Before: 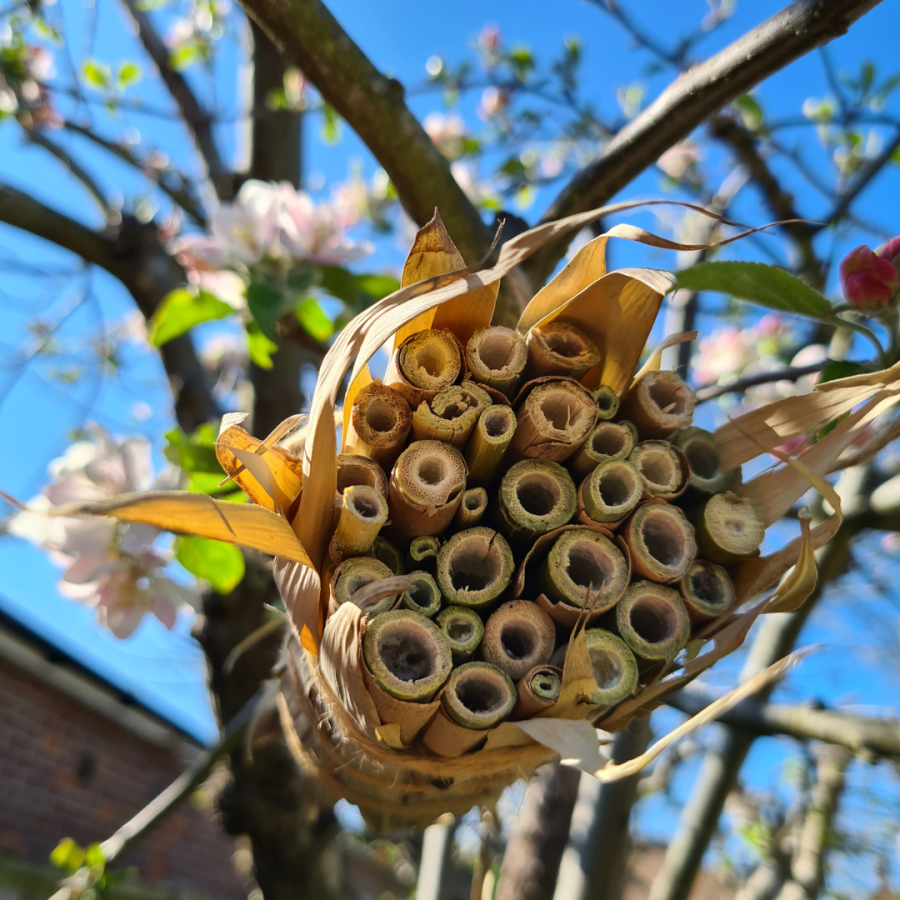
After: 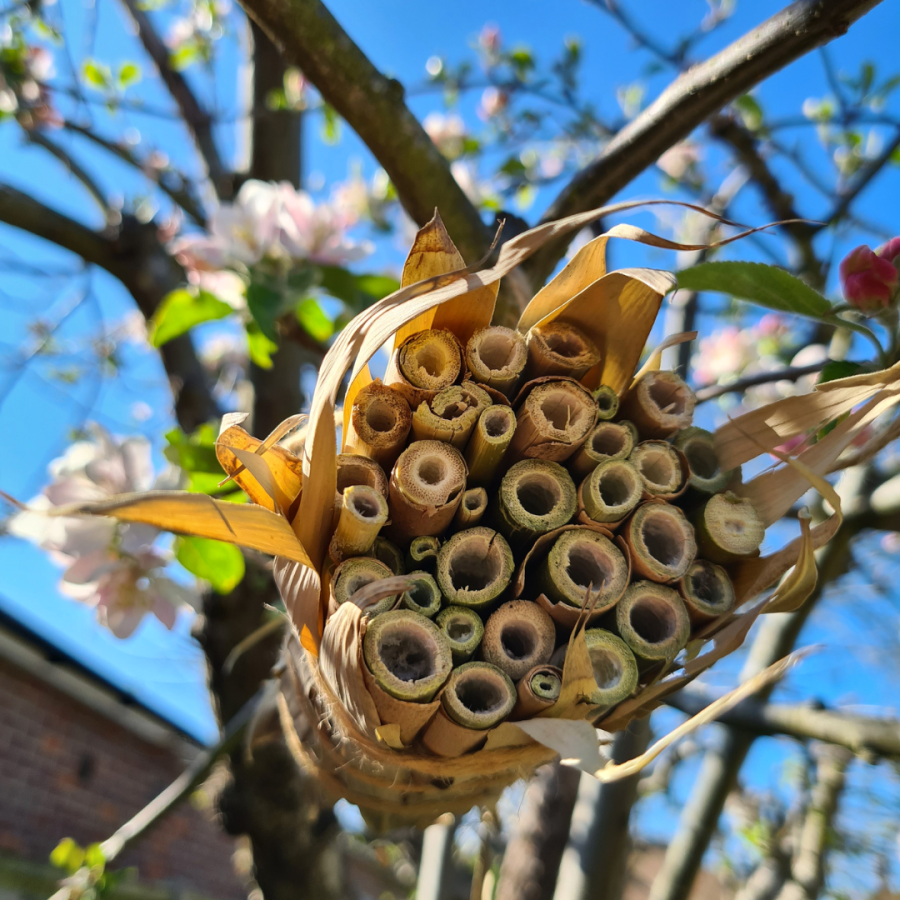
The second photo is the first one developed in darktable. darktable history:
shadows and highlights: low approximation 0.01, soften with gaussian
levels: mode automatic, levels [0.182, 0.542, 0.902]
